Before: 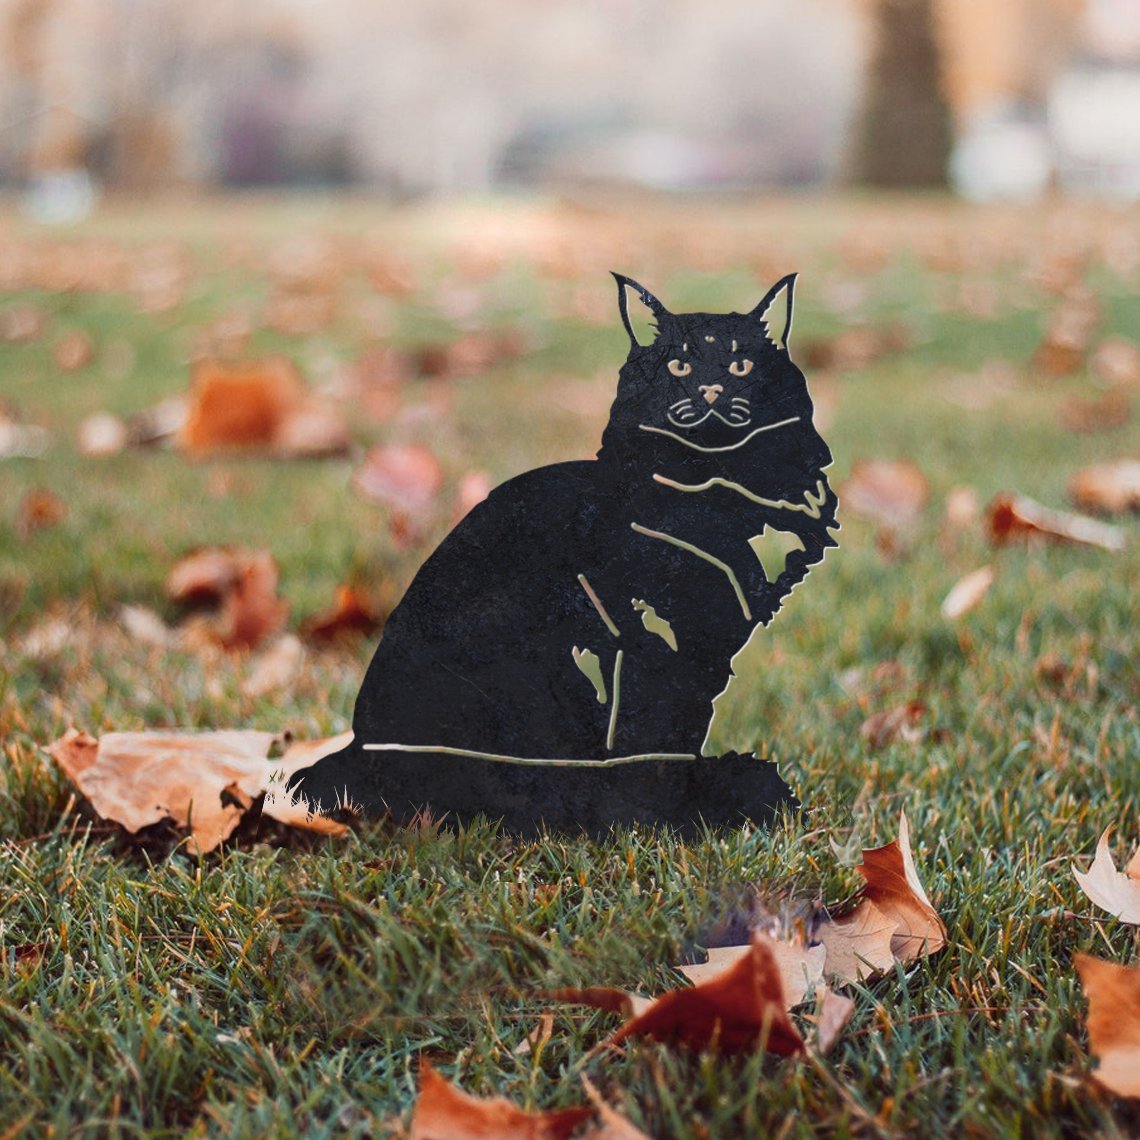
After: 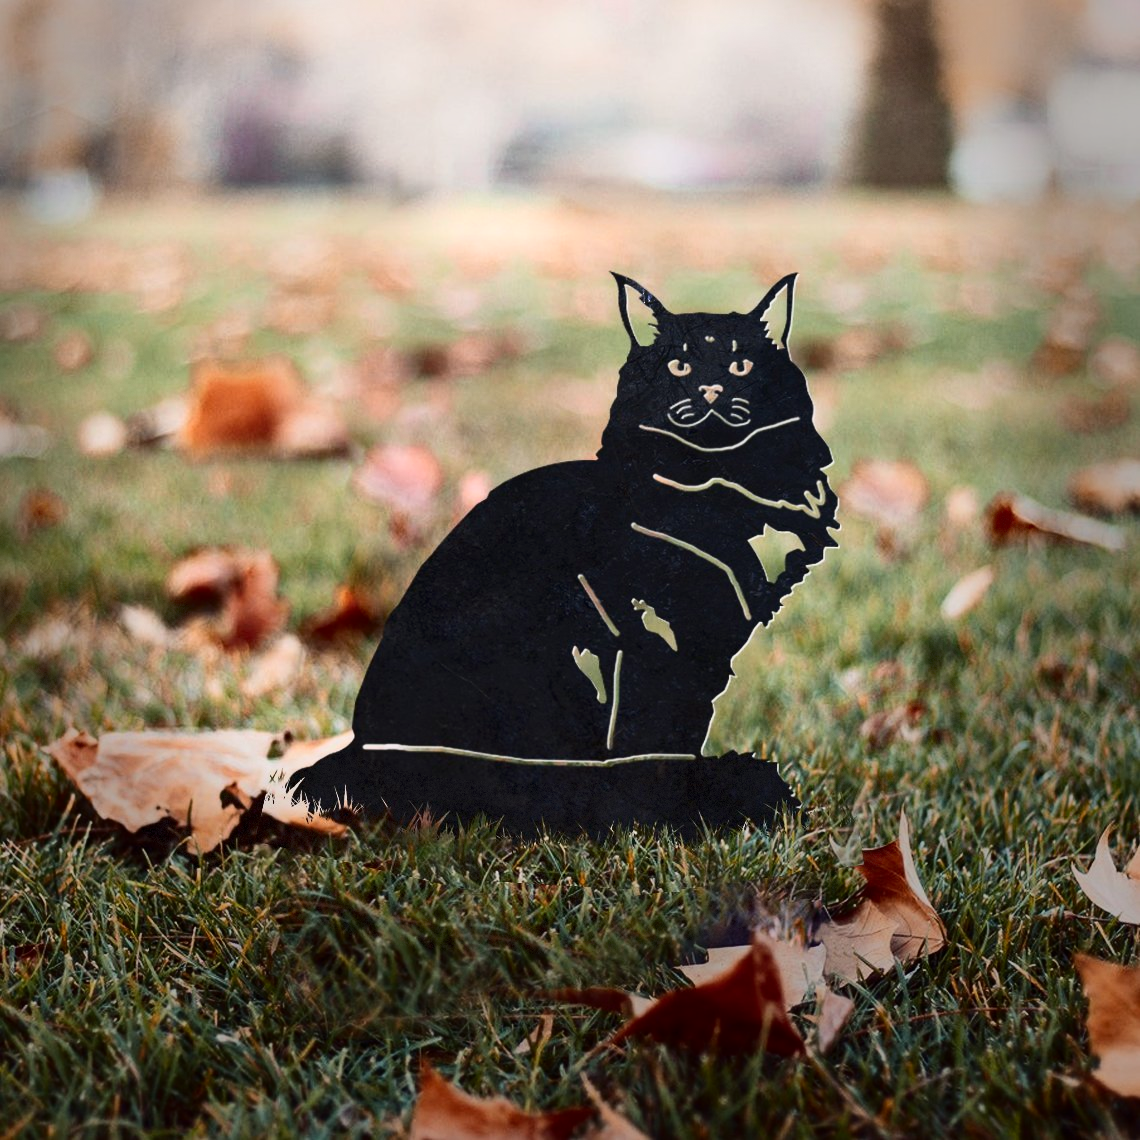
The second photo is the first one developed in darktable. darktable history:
vignetting: fall-off start 68.33%, fall-off radius 30%, saturation 0.042, center (-0.066, -0.311), width/height ratio 0.992, shape 0.85, dithering 8-bit output
contrast brightness saturation: contrast 0.28
